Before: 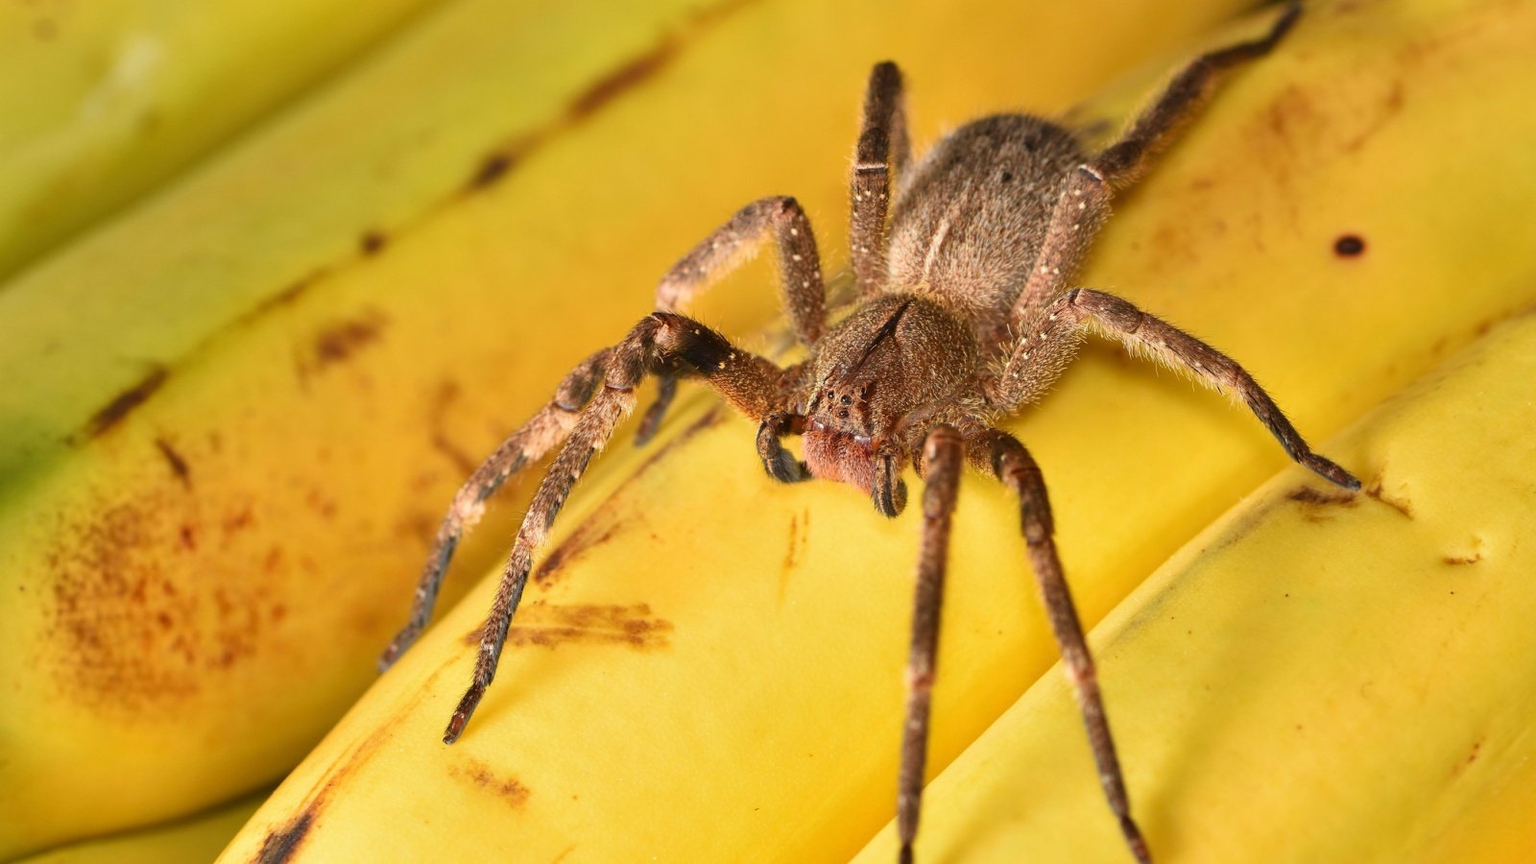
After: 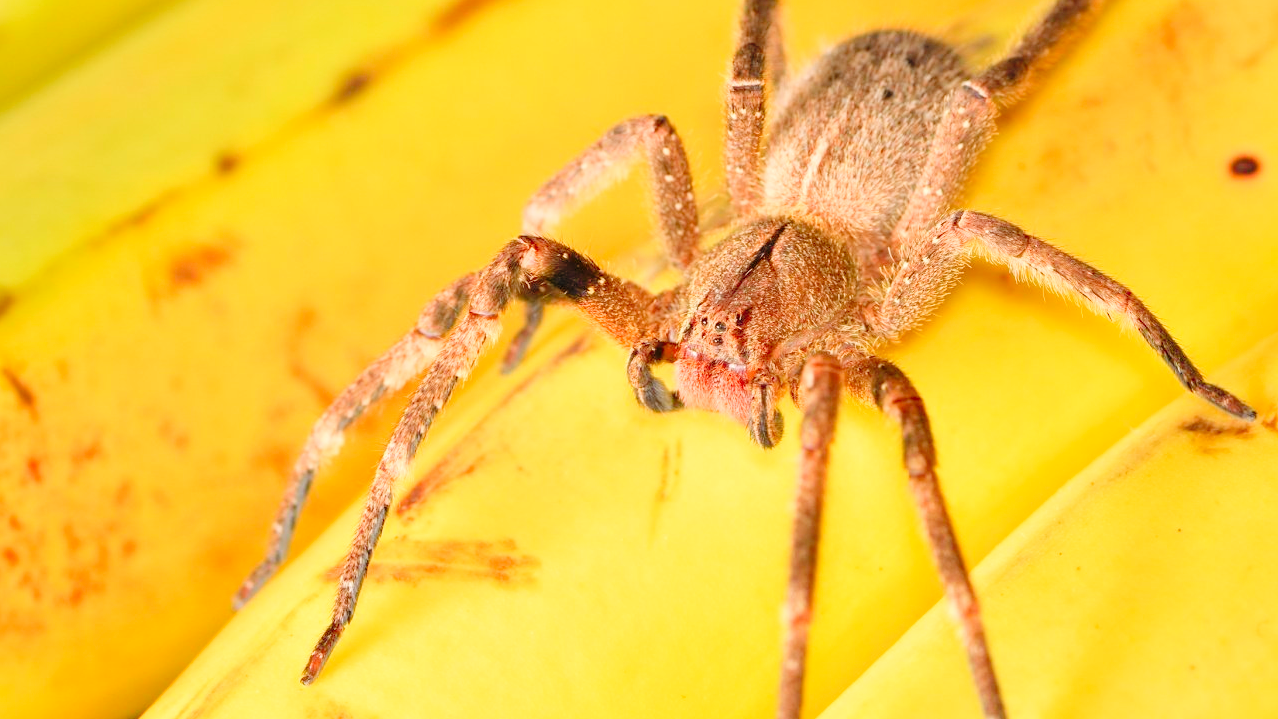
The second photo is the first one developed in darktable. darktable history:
levels: levels [0.008, 0.318, 0.836]
crop and rotate: left 10.071%, top 10.071%, right 10.02%, bottom 10.02%
filmic rgb: black relative exposure -7.65 EV, white relative exposure 4.56 EV, hardness 3.61
